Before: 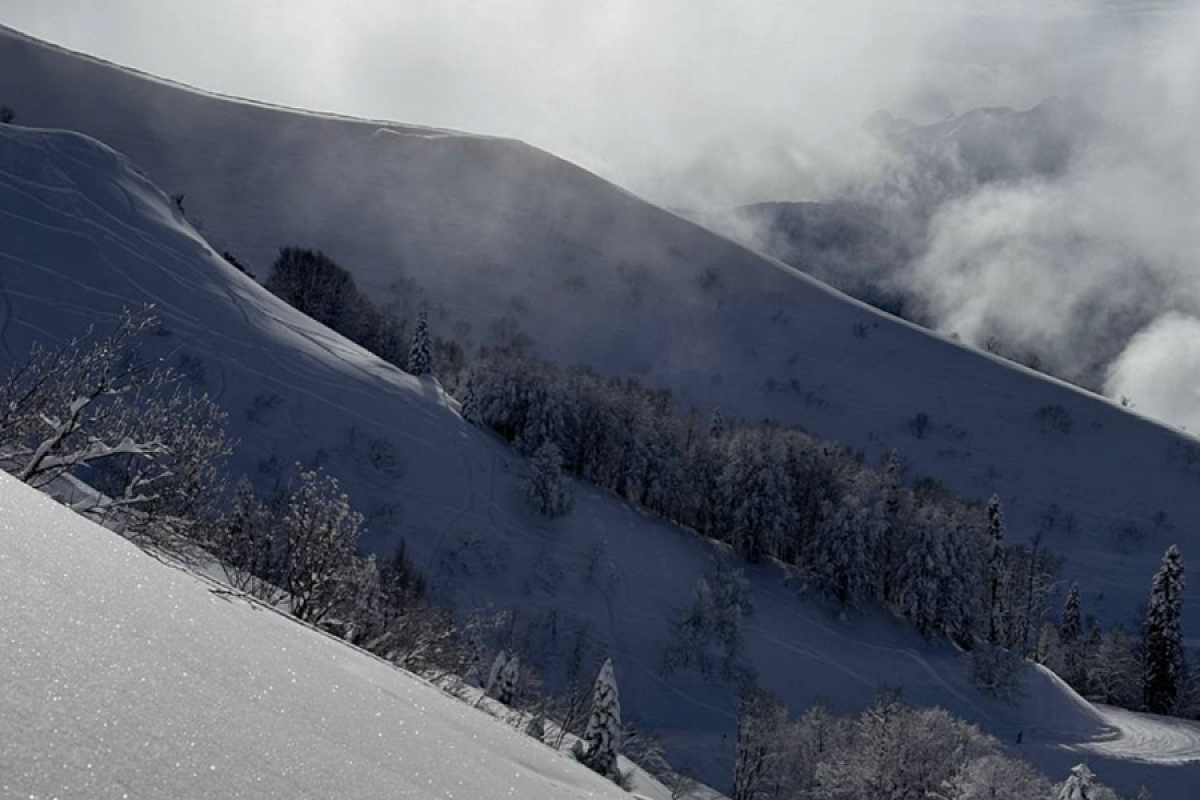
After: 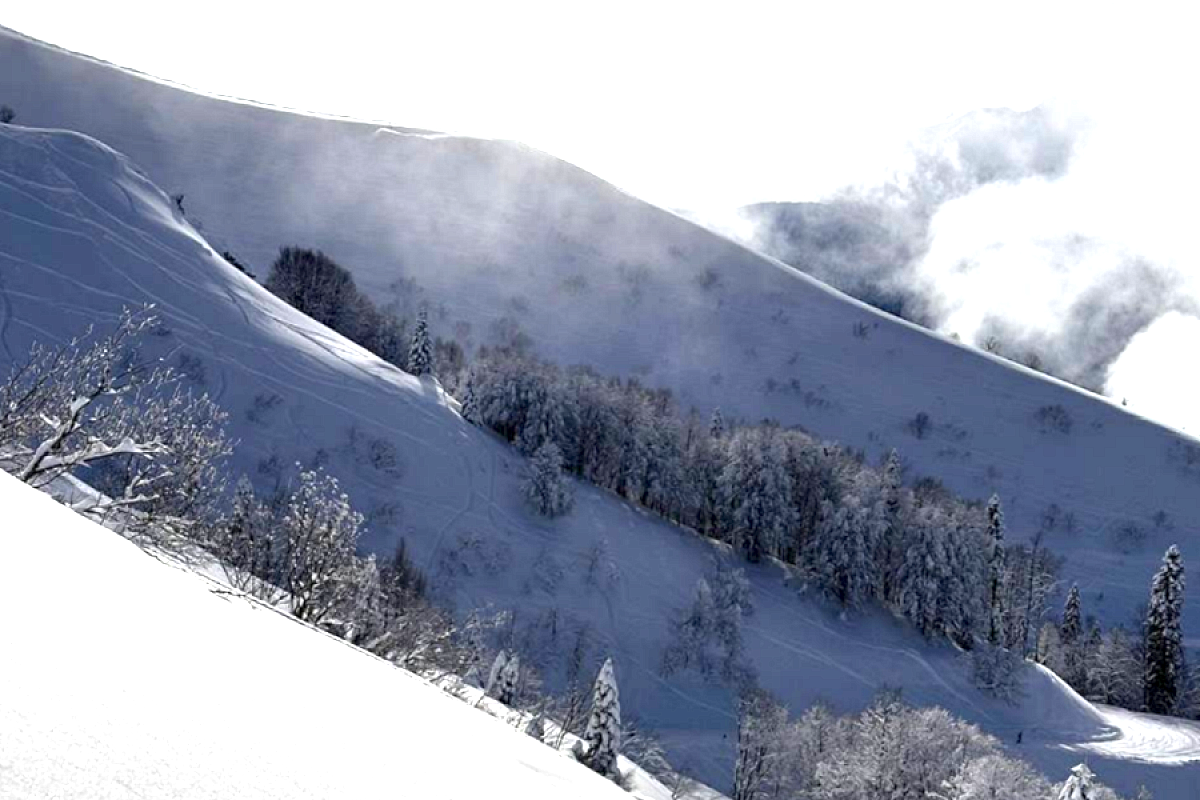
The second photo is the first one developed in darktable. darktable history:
exposure: black level correction 0.001, exposure 1.719 EV, compensate exposure bias true, compensate highlight preservation false
